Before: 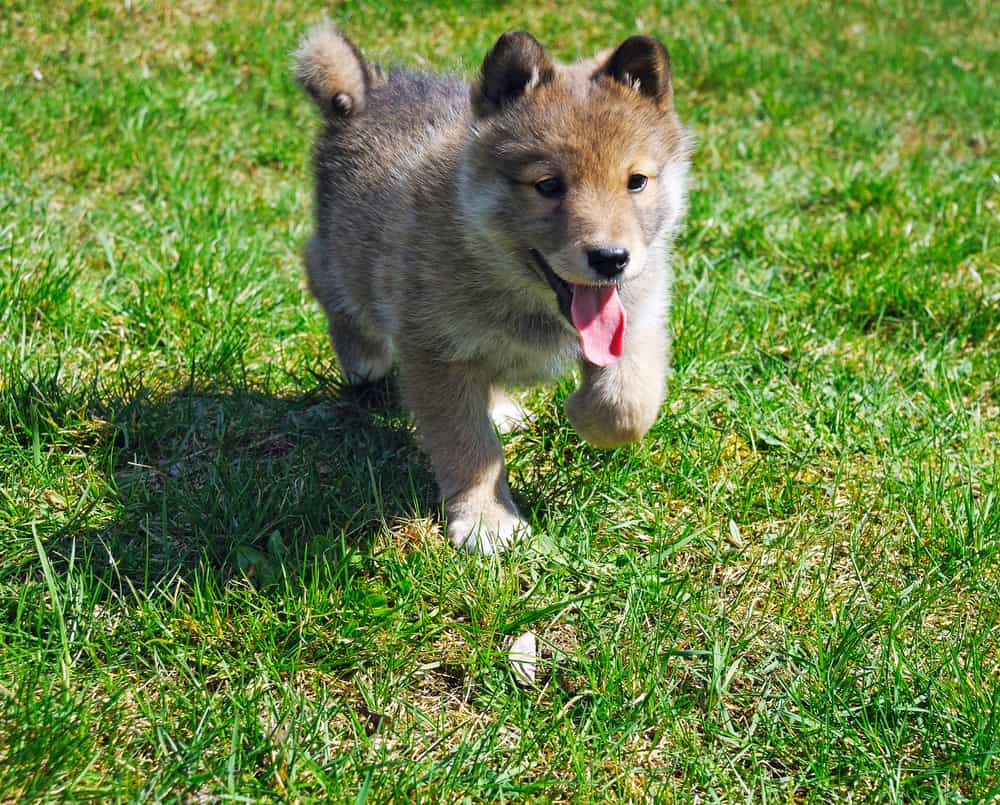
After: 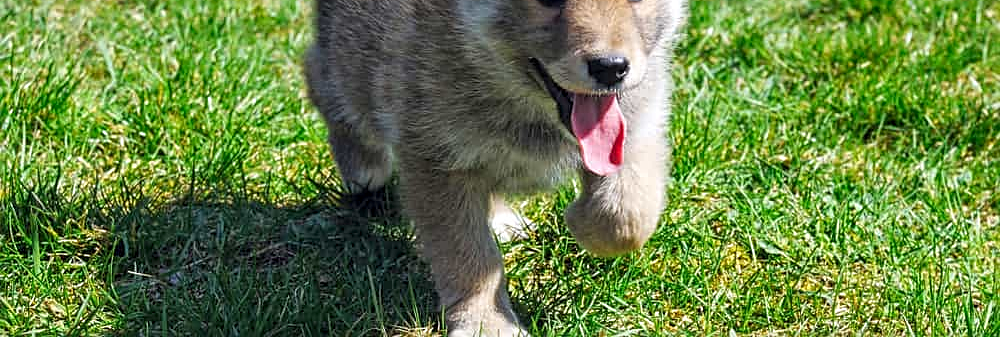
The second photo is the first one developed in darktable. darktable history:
local contrast: on, module defaults
crop and rotate: top 23.84%, bottom 34.294%
sharpen: on, module defaults
